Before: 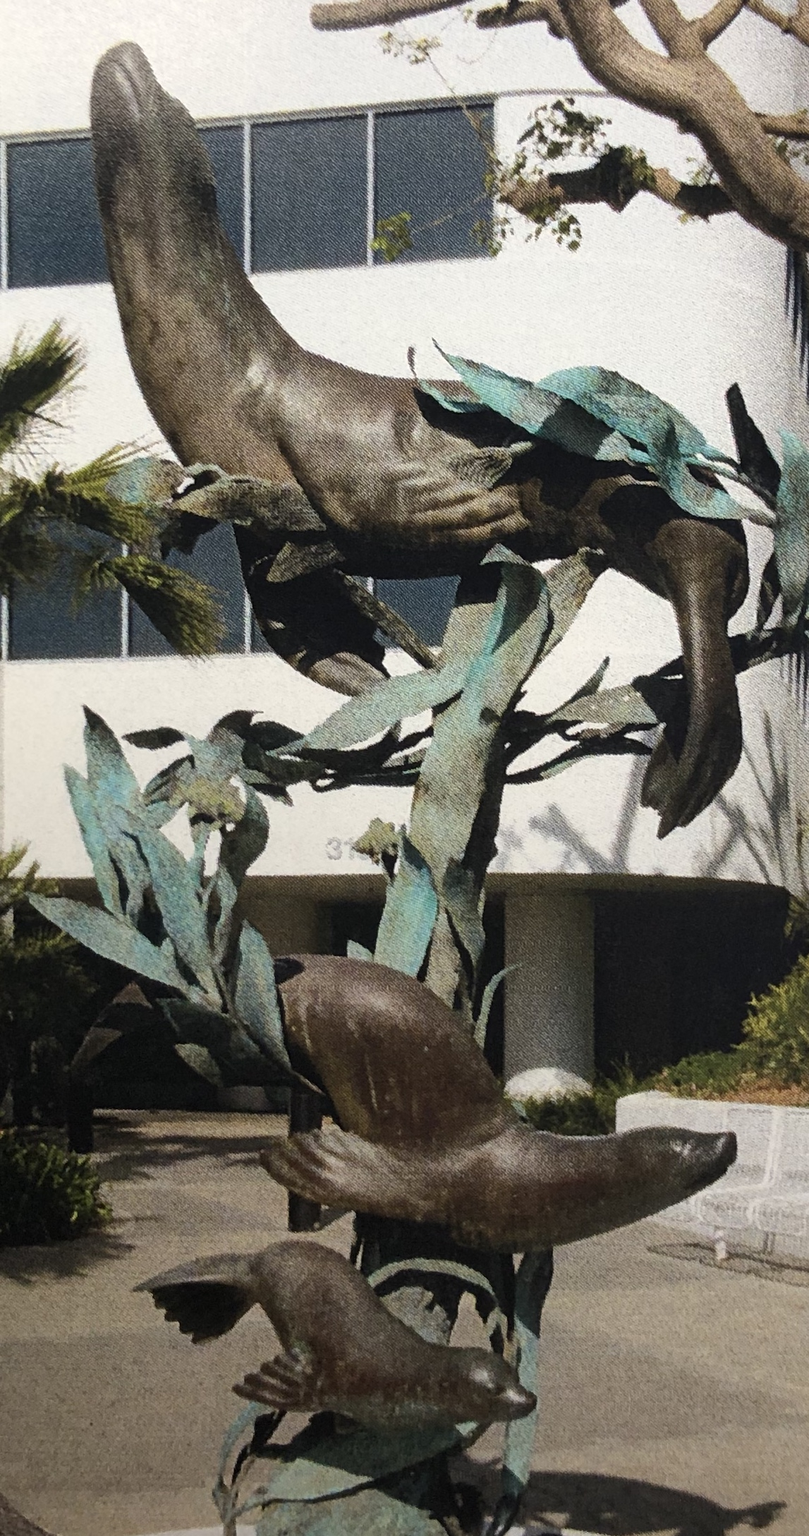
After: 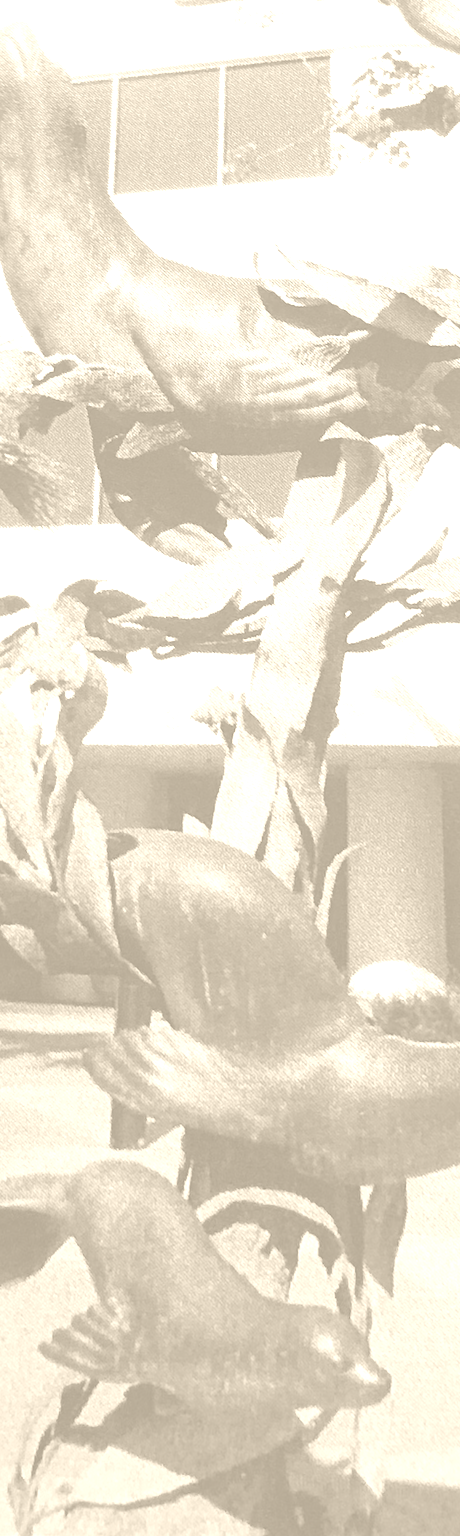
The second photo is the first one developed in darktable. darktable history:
color correction: saturation 0.57
crop and rotate: left 13.537%, right 19.796%
exposure: exposure 0.507 EV, compensate highlight preservation false
rotate and perspective: rotation 0.72°, lens shift (vertical) -0.352, lens shift (horizontal) -0.051, crop left 0.152, crop right 0.859, crop top 0.019, crop bottom 0.964
colorize: hue 36°, saturation 71%, lightness 80.79%
